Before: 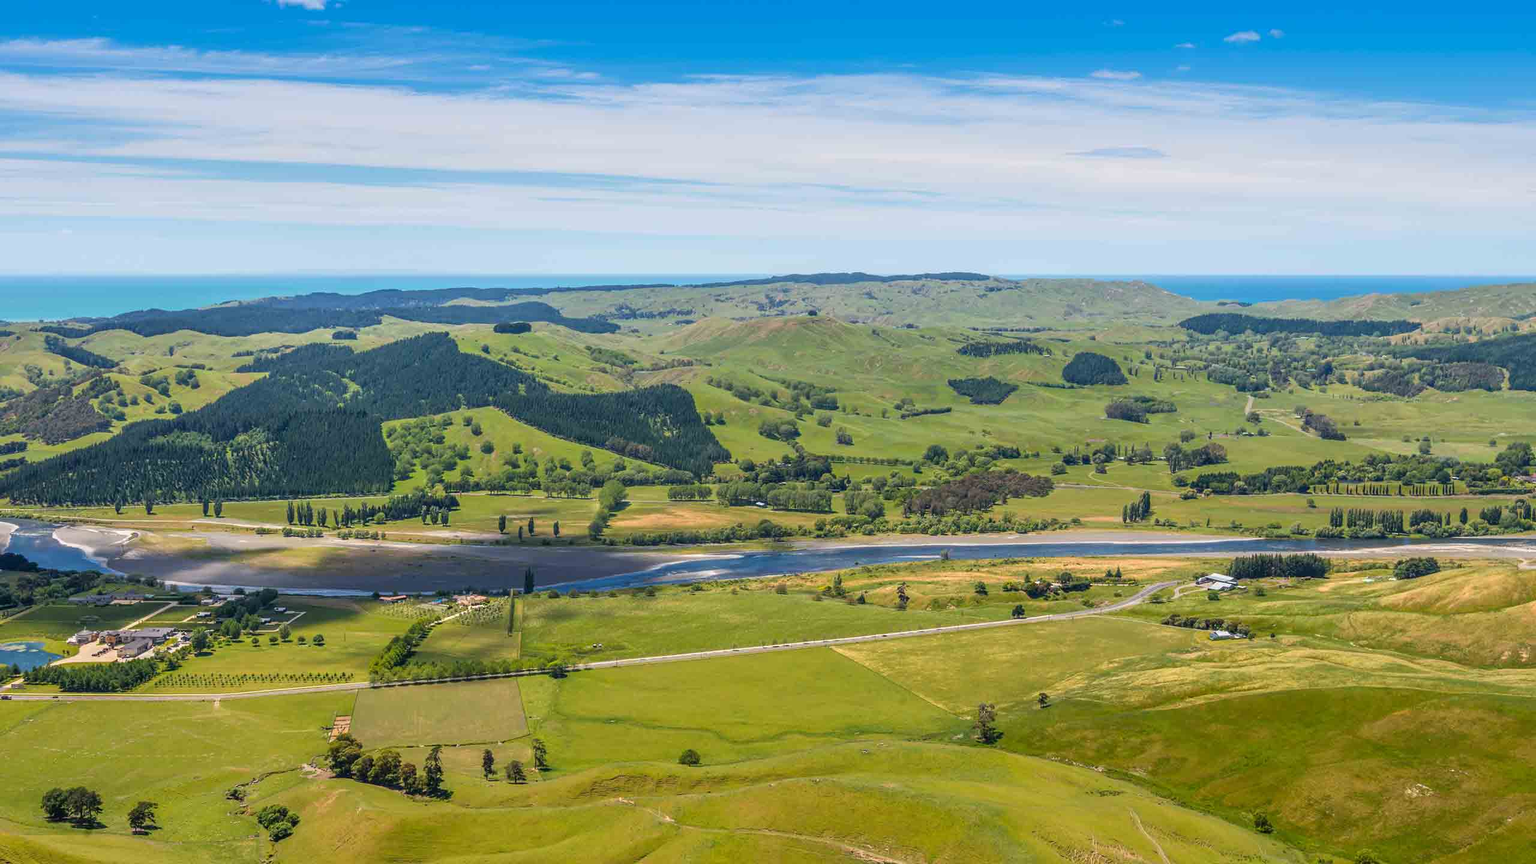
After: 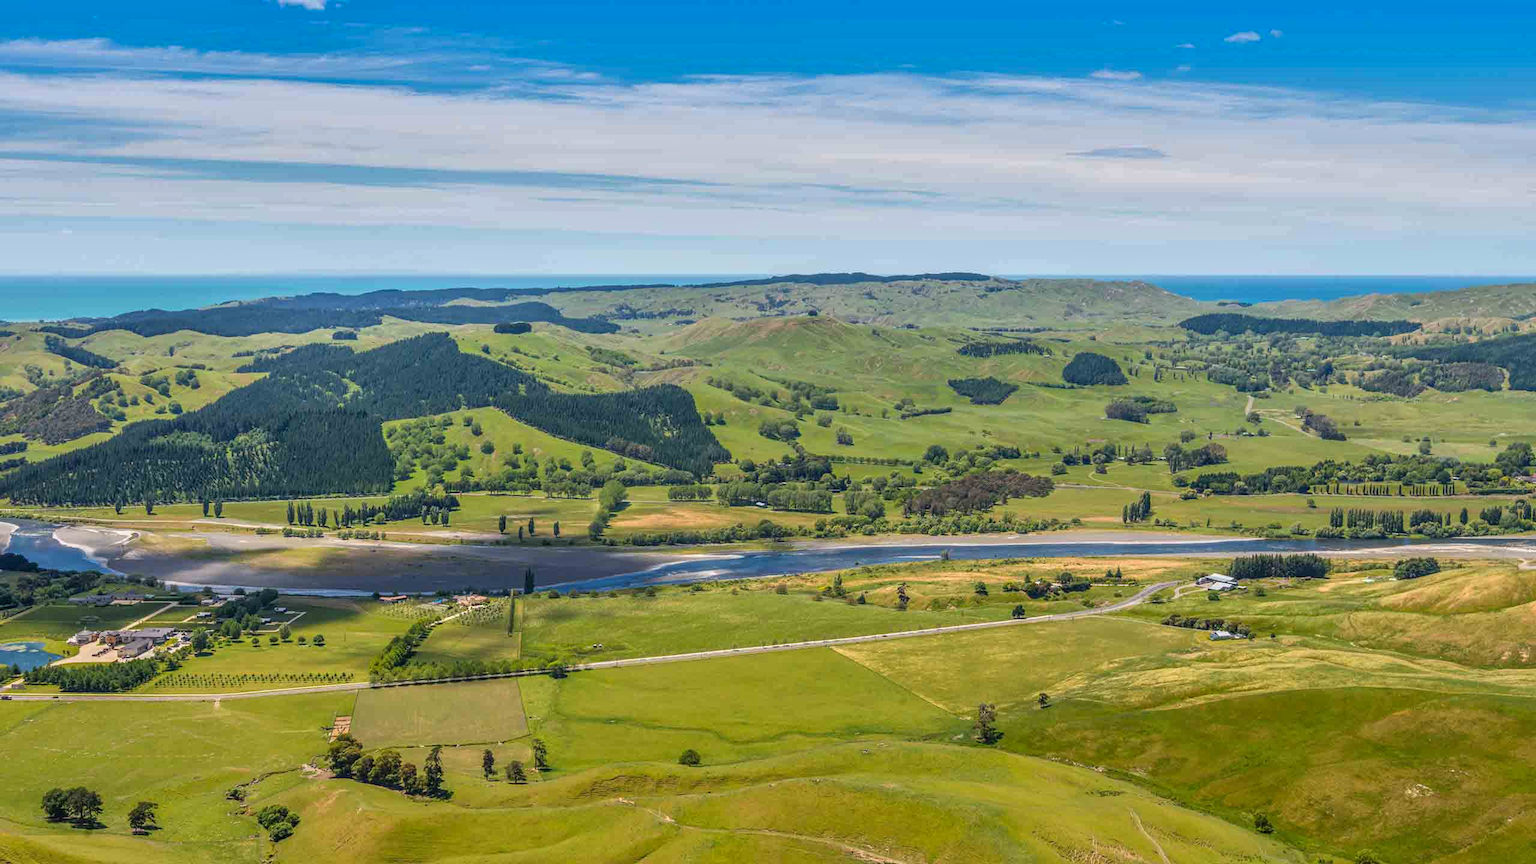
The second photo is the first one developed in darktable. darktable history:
local contrast: detail 110%
shadows and highlights: shadows 40, highlights -54, highlights color adjustment 46%, low approximation 0.01, soften with gaussian
